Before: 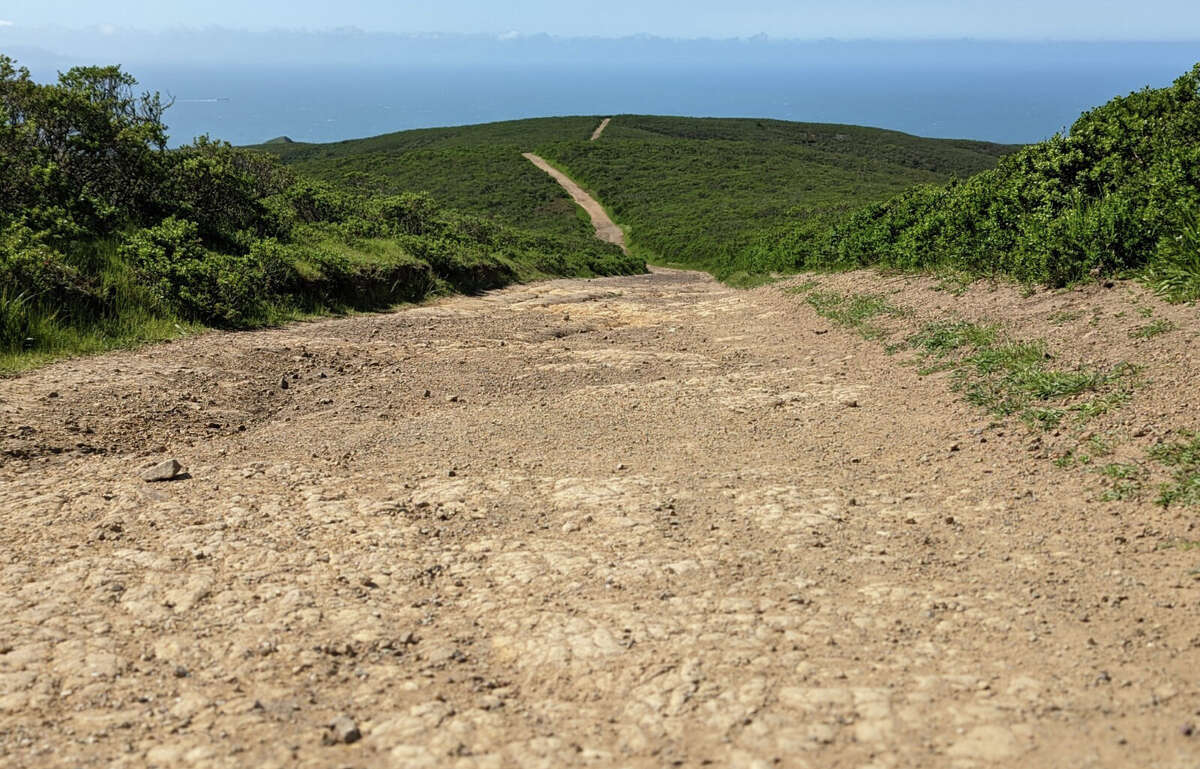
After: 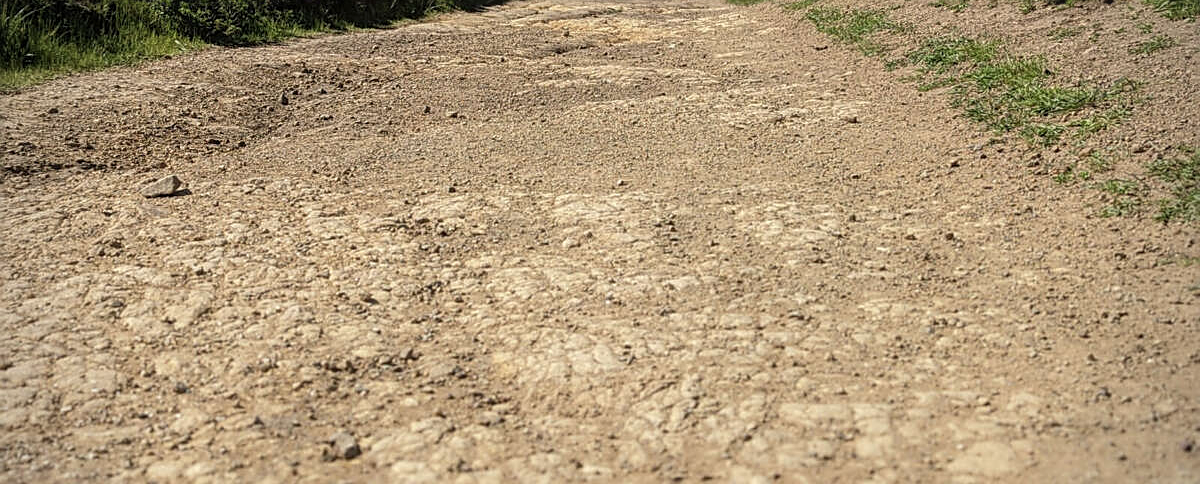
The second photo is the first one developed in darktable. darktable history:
vignetting: brightness -0.413, saturation -0.302
crop and rotate: top 36.955%
contrast equalizer: y [[0.627 ×6], [0.563 ×6], [0 ×6], [0 ×6], [0 ×6]], mix -0.284
sharpen: on, module defaults
local contrast: on, module defaults
